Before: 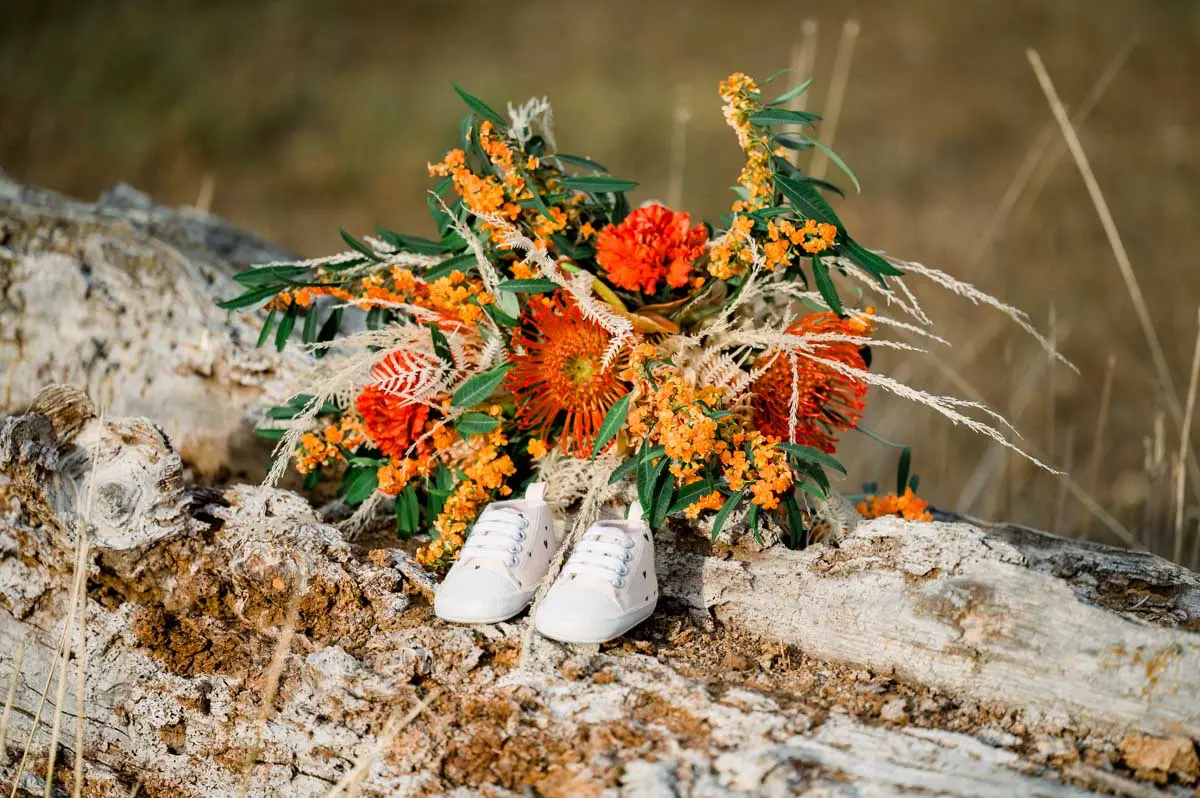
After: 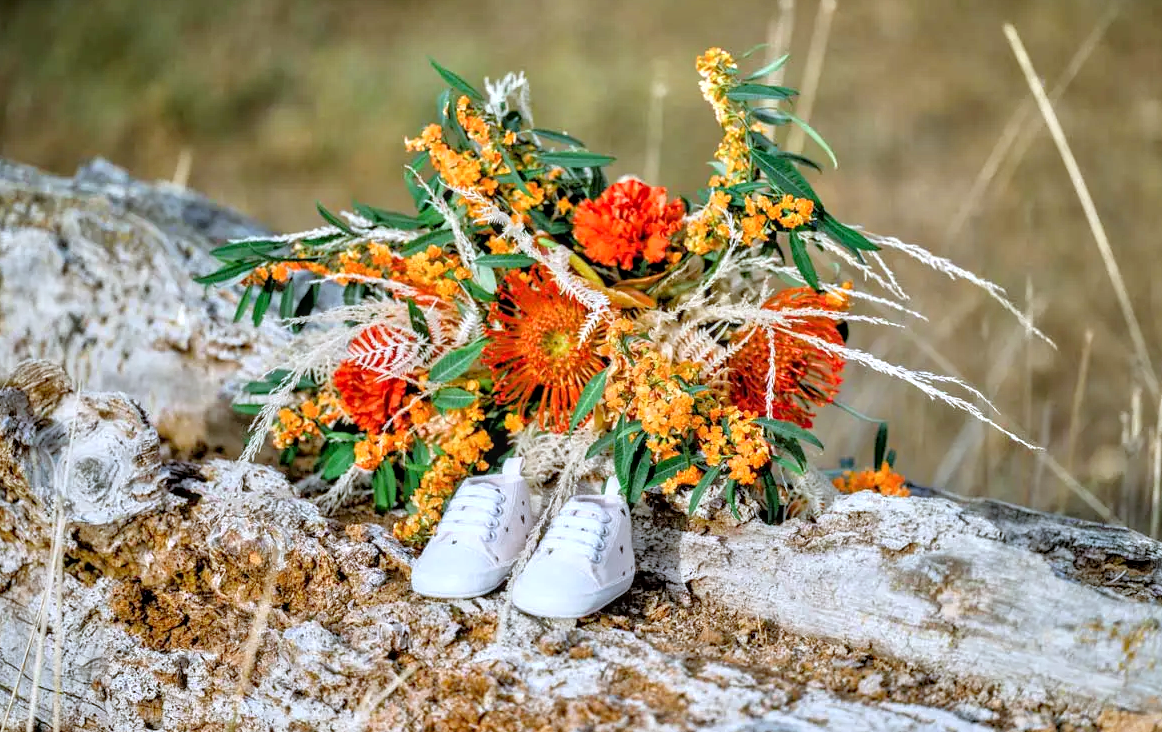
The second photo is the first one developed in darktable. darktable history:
white balance: red 0.926, green 1.003, blue 1.133
tone equalizer: -7 EV 0.15 EV, -6 EV 0.6 EV, -5 EV 1.15 EV, -4 EV 1.33 EV, -3 EV 1.15 EV, -2 EV 0.6 EV, -1 EV 0.15 EV, mask exposure compensation -0.5 EV
crop: left 1.964%, top 3.251%, right 1.122%, bottom 4.933%
local contrast: detail 130%
